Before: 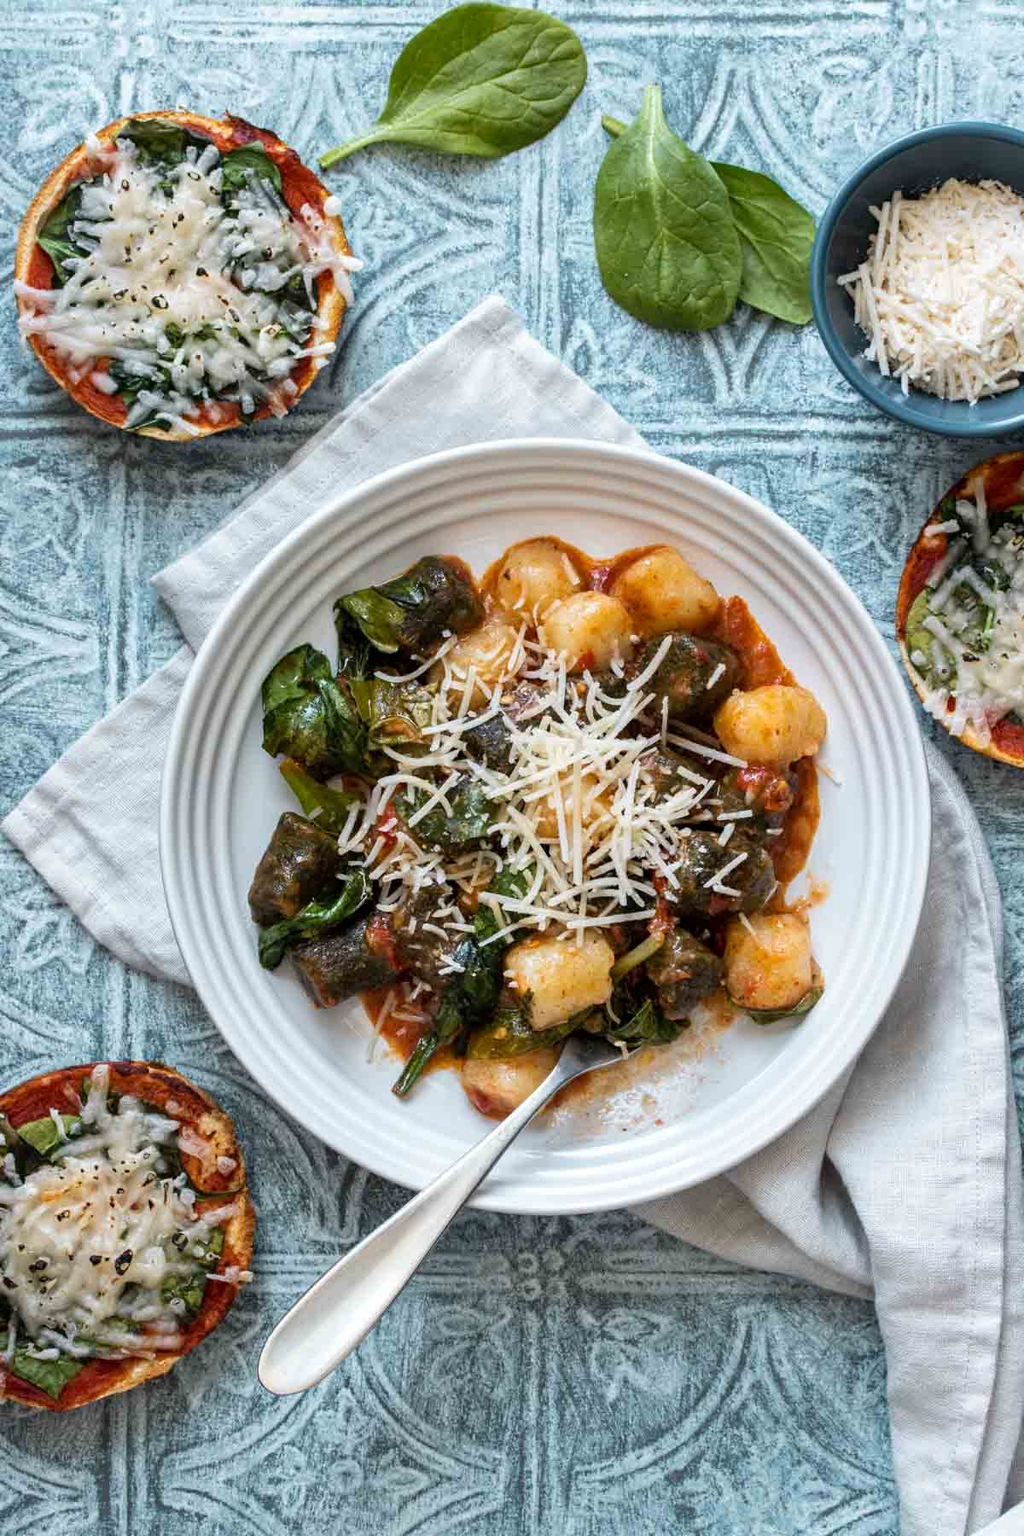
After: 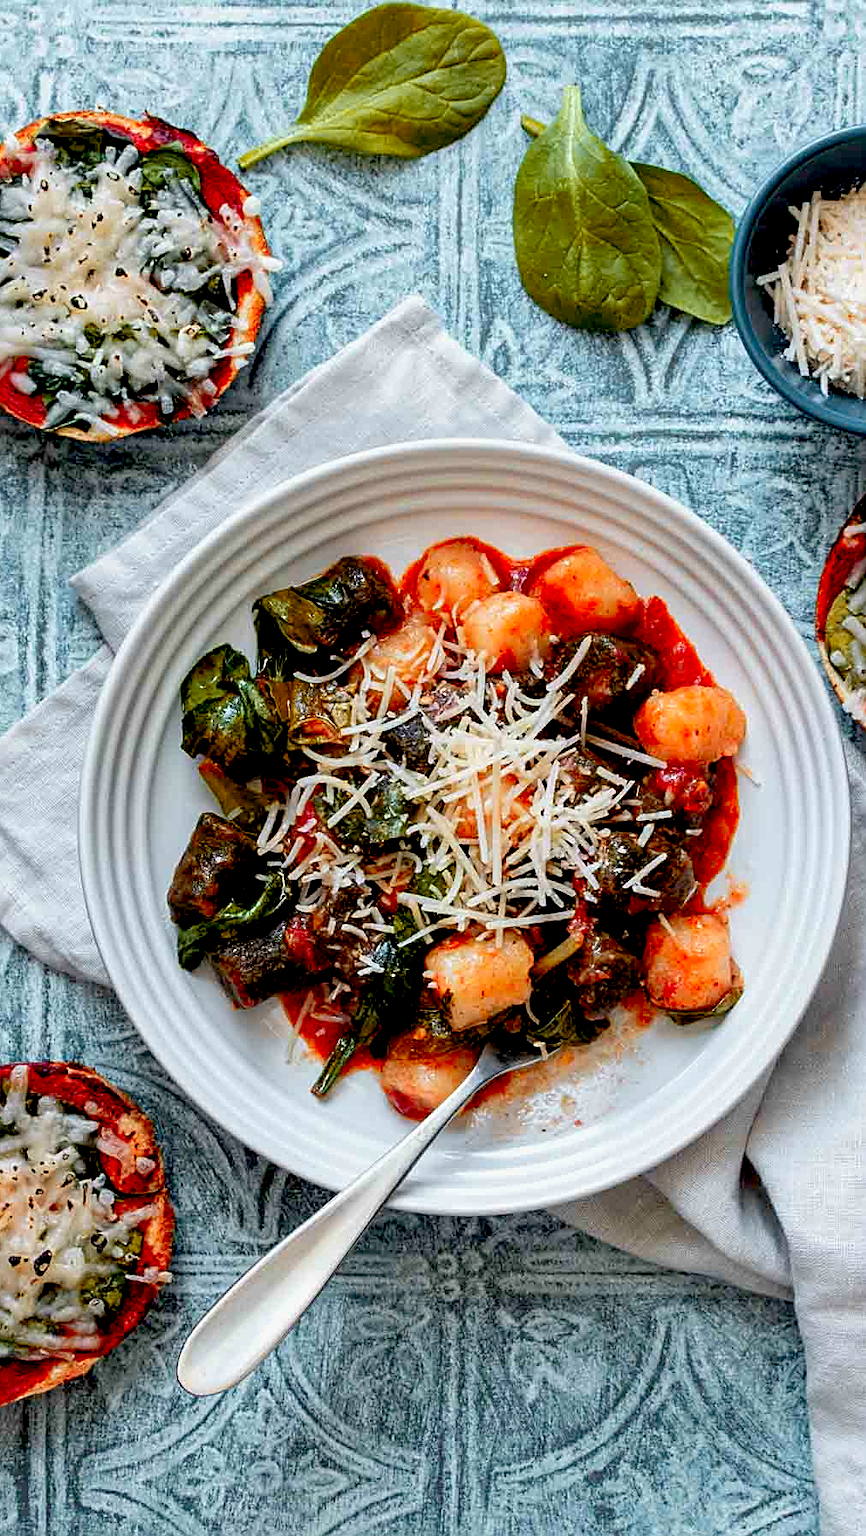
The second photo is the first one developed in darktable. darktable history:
sharpen: on, module defaults
exposure: black level correction 0.027, exposure -0.08 EV, compensate exposure bias true, compensate highlight preservation false
color zones: curves: ch1 [(0.24, 0.634) (0.75, 0.5)]; ch2 [(0.253, 0.437) (0.745, 0.491)]
crop: left 7.988%, right 7.373%
